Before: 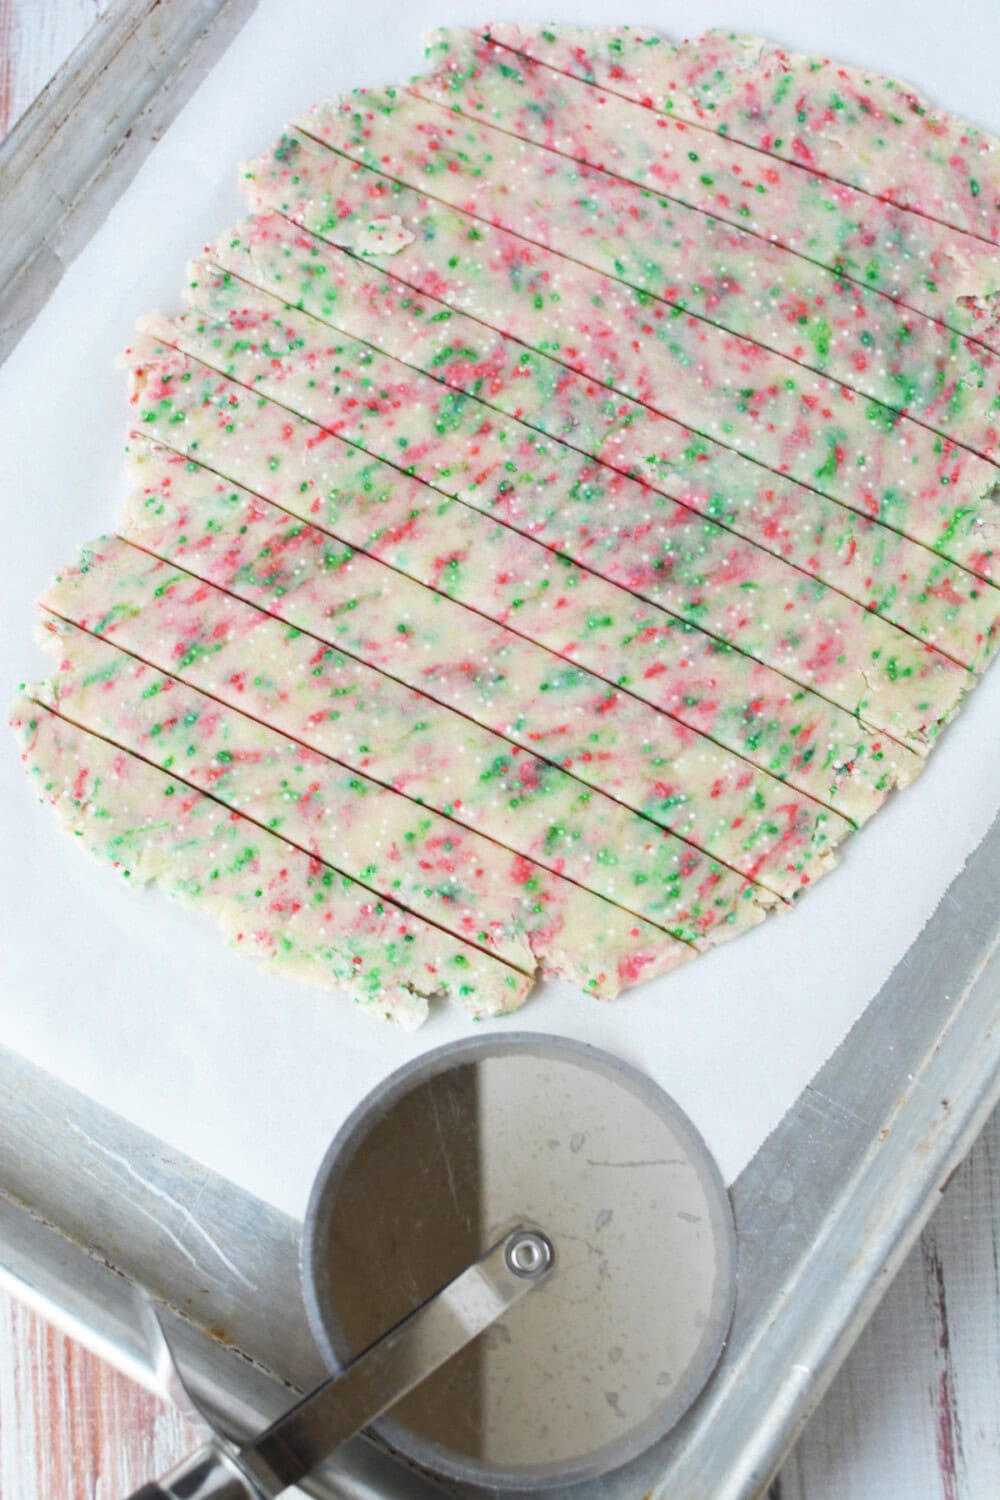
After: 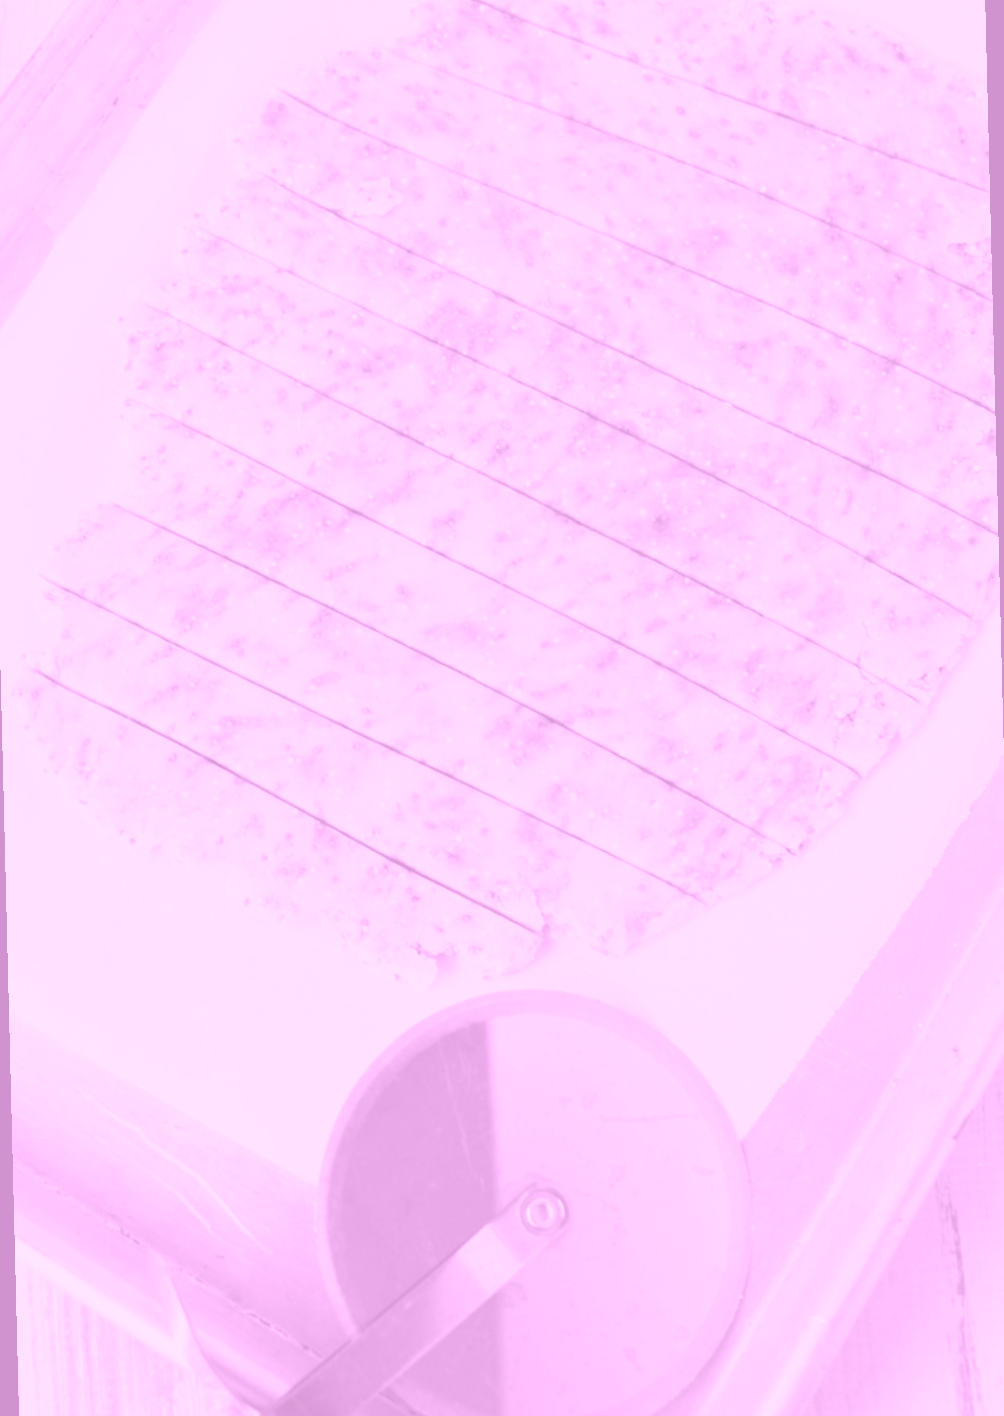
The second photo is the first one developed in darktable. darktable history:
color contrast: green-magenta contrast 0, blue-yellow contrast 0
colorize: hue 331.2°, saturation 75%, source mix 30.28%, lightness 70.52%, version 1
rotate and perspective: rotation -1.42°, crop left 0.016, crop right 0.984, crop top 0.035, crop bottom 0.965
